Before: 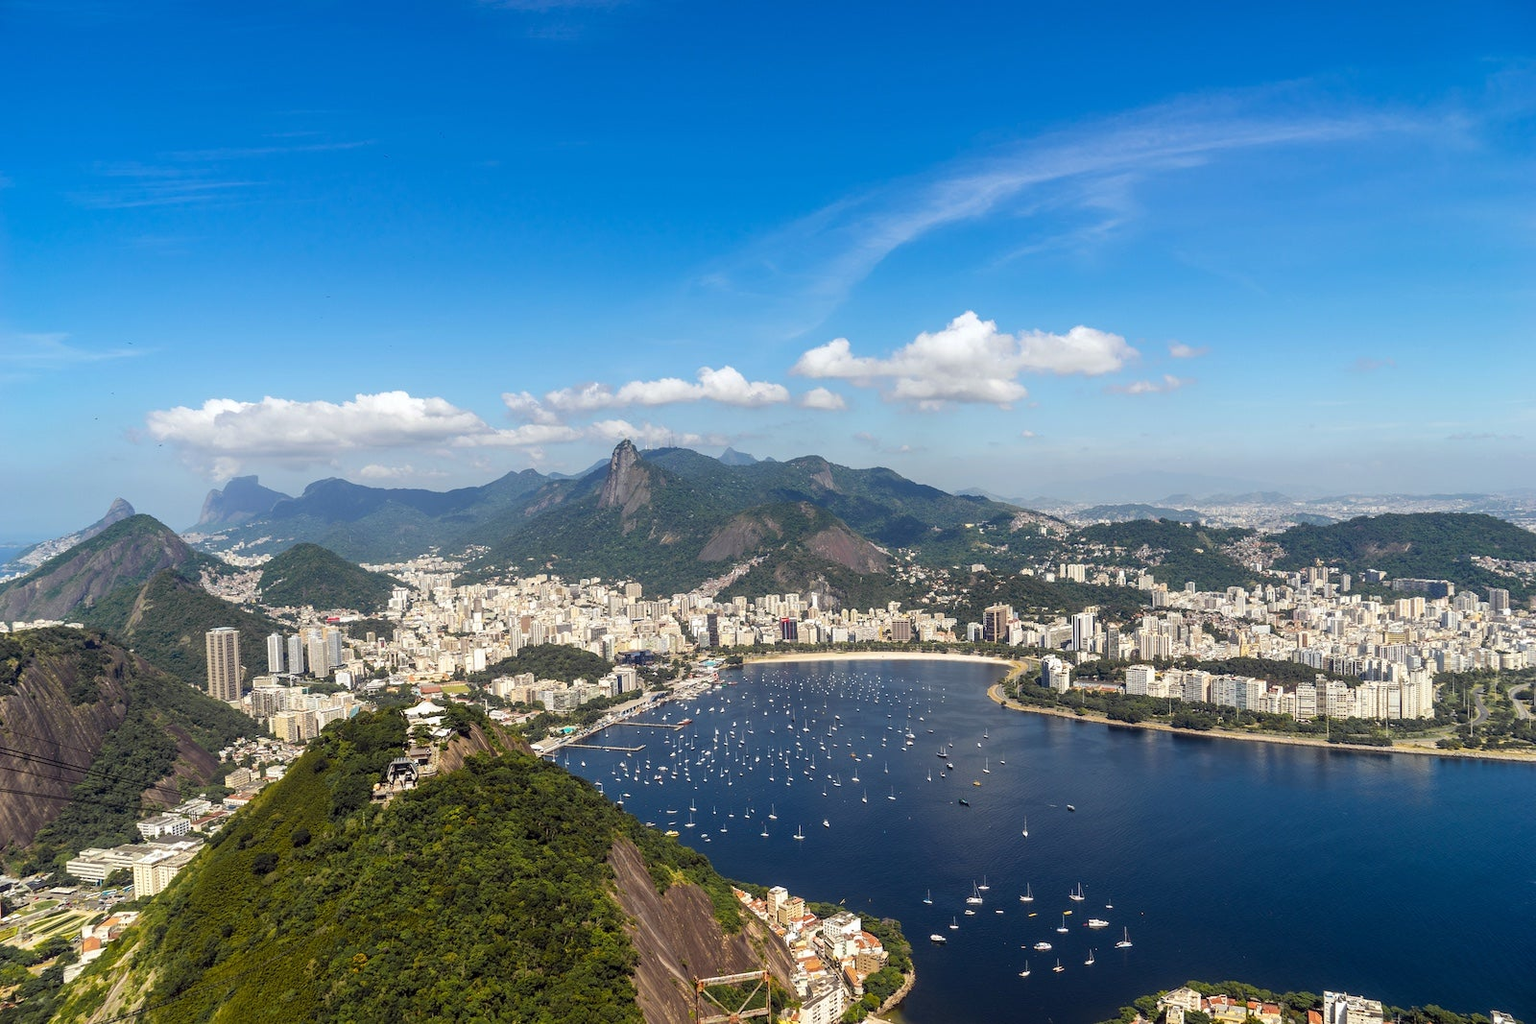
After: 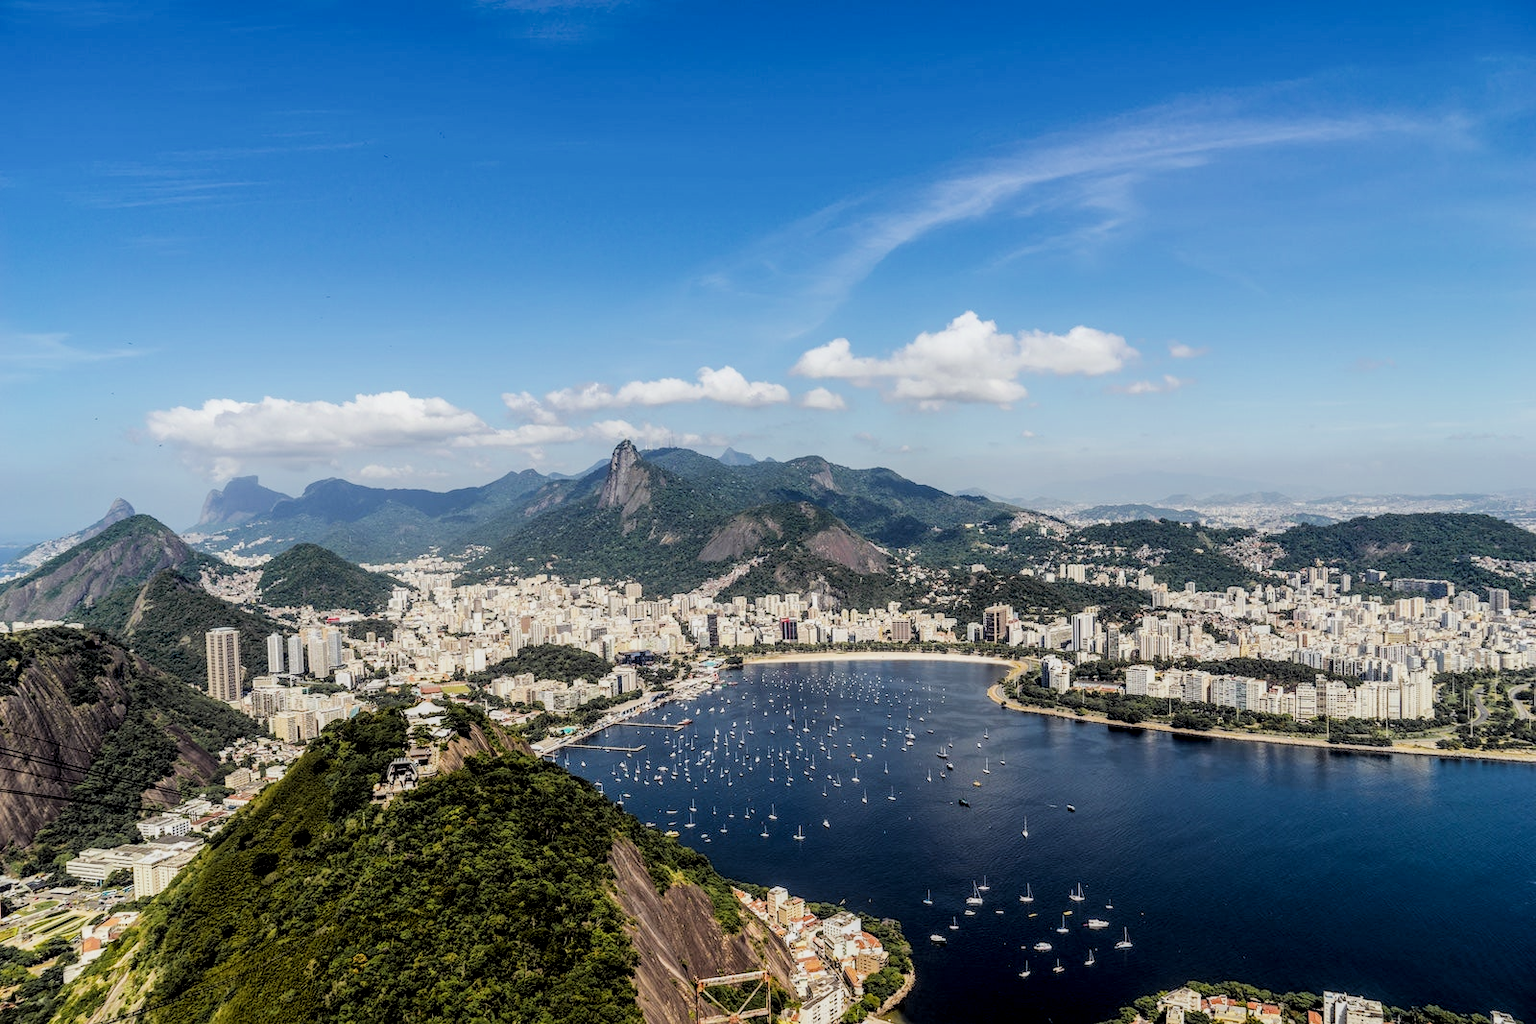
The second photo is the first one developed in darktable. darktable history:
local contrast: highlights 43%, shadows 60%, detail 137%, midtone range 0.513
filmic rgb: black relative exposure -4.19 EV, white relative exposure 5.1 EV, threshold 3.06 EV, hardness 2.15, contrast 1.177, enable highlight reconstruction true
exposure: exposure 0.127 EV, compensate exposure bias true, compensate highlight preservation false
